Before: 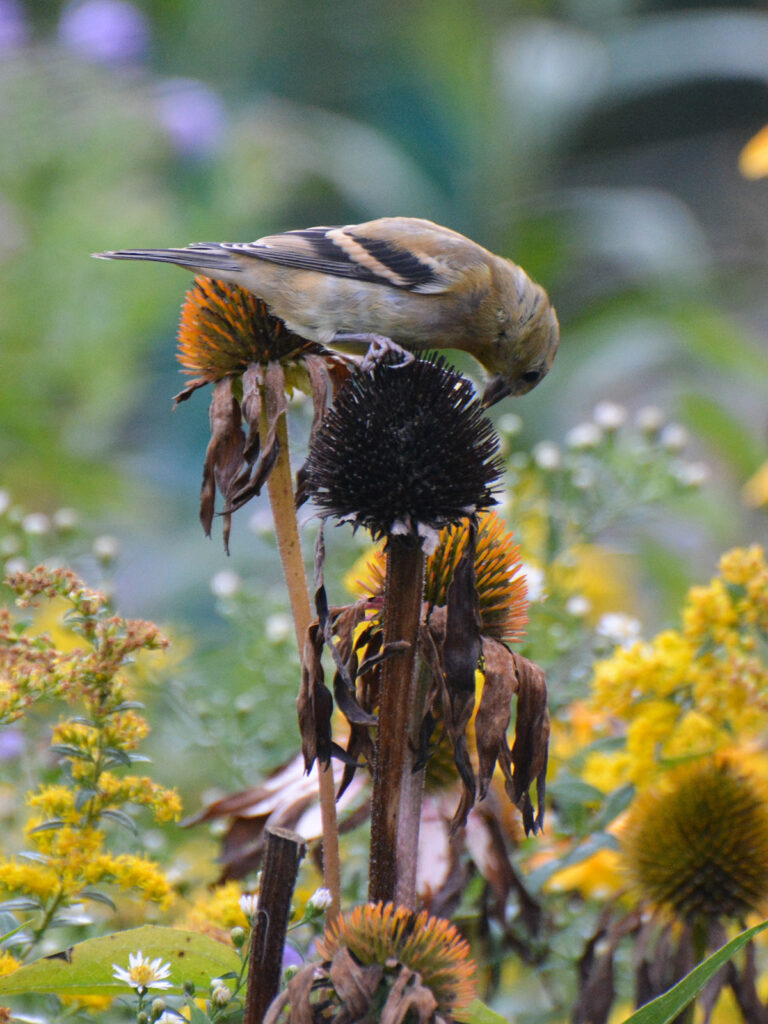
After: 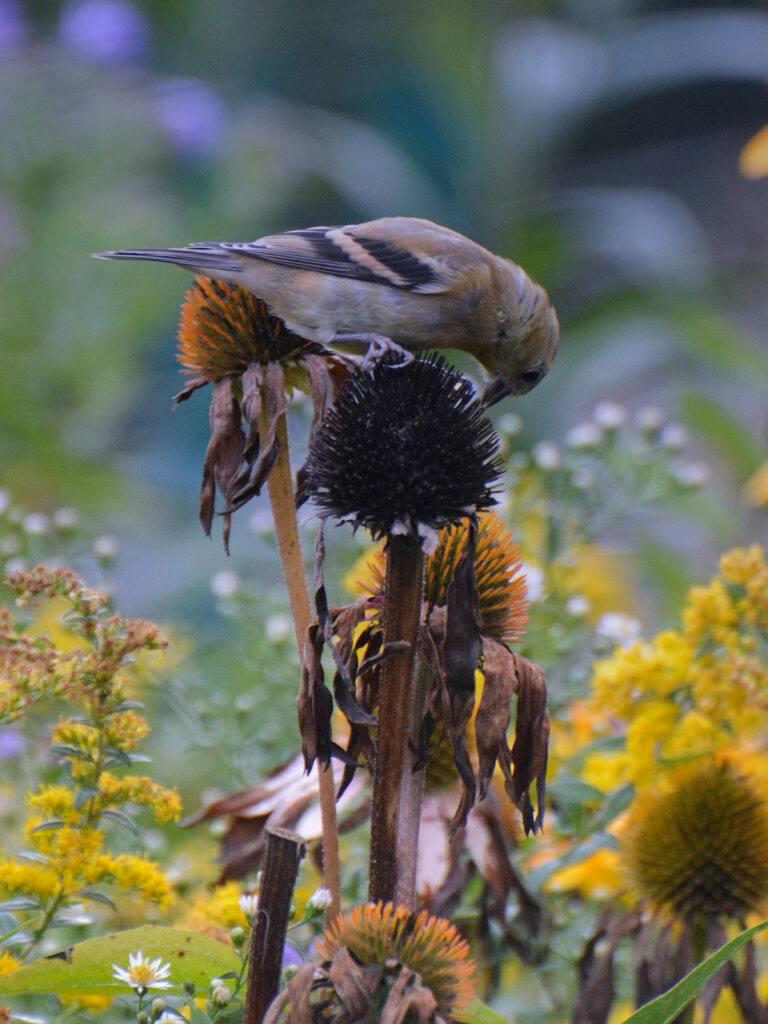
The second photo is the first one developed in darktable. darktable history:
shadows and highlights: shadows 30
graduated density: hue 238.83°, saturation 50%
